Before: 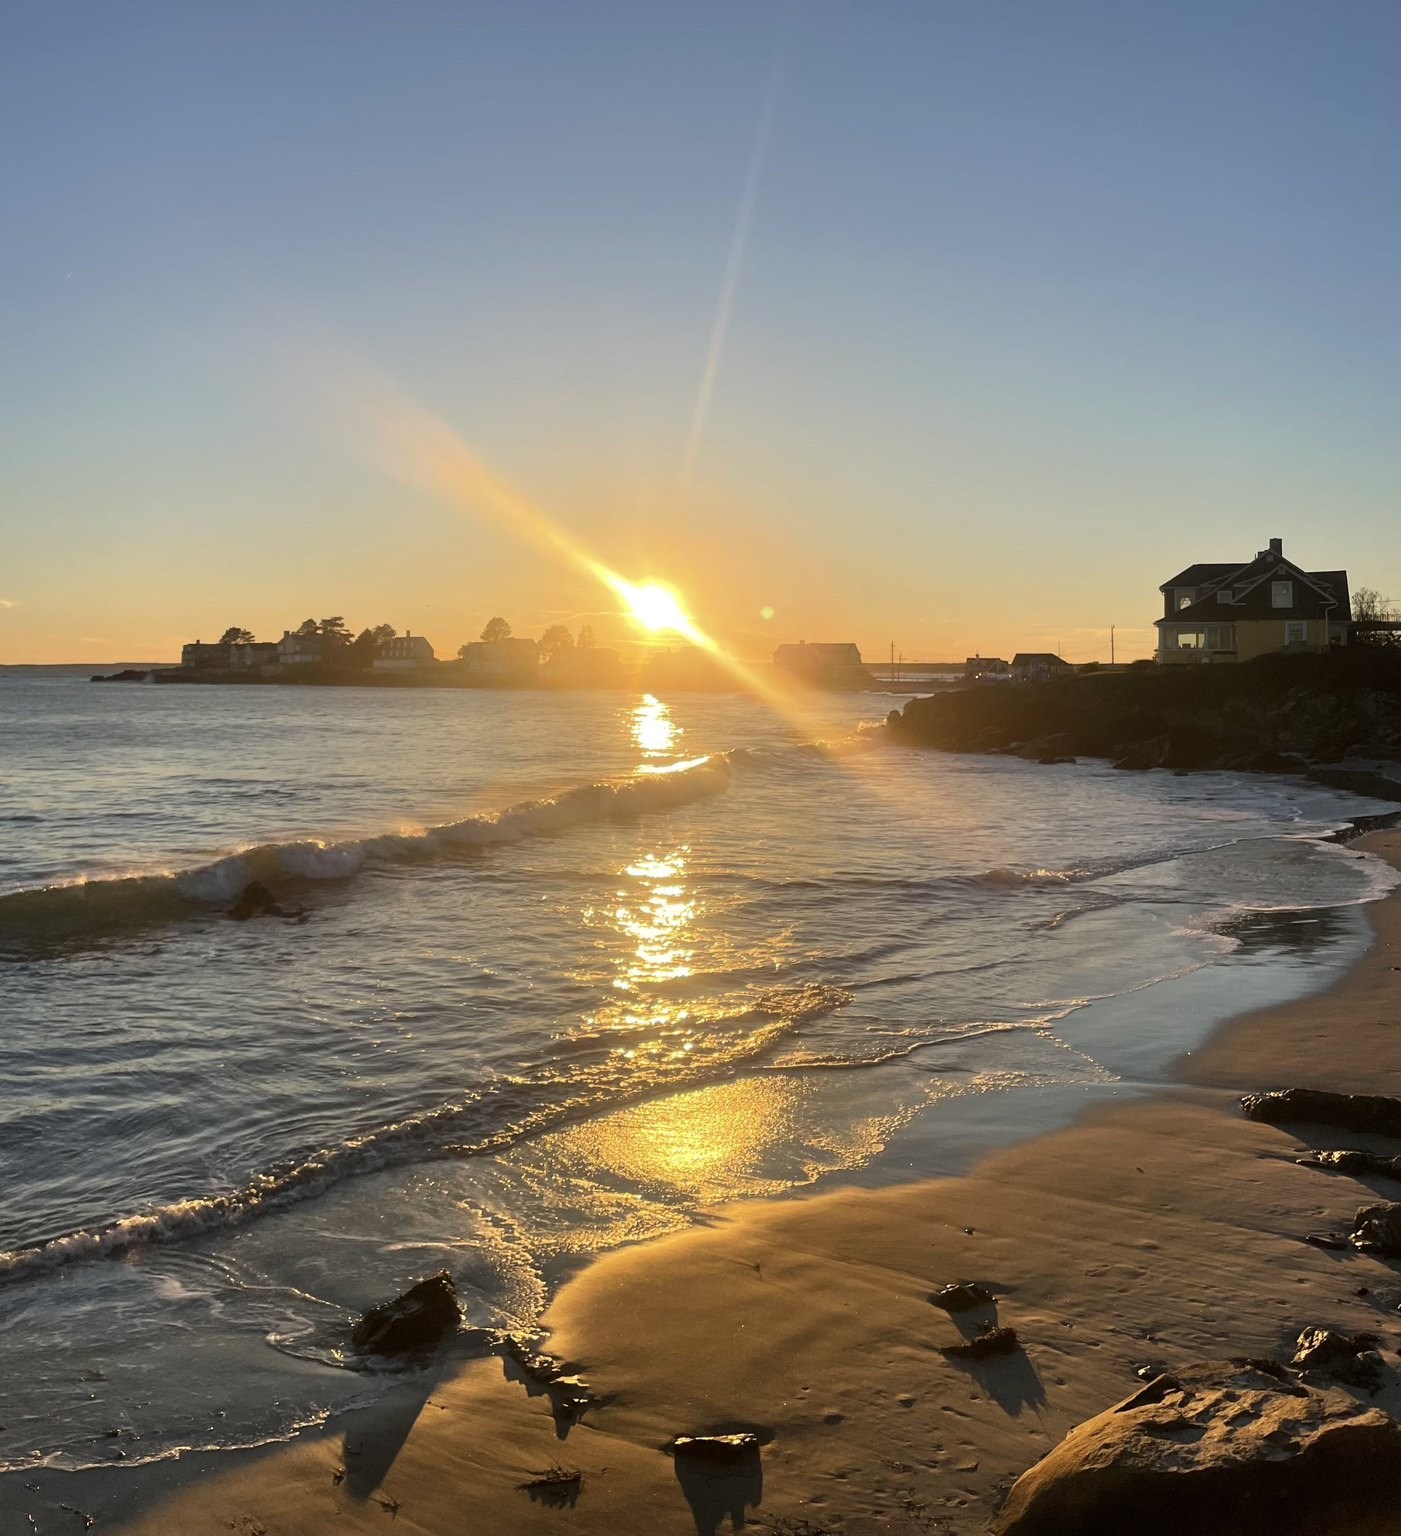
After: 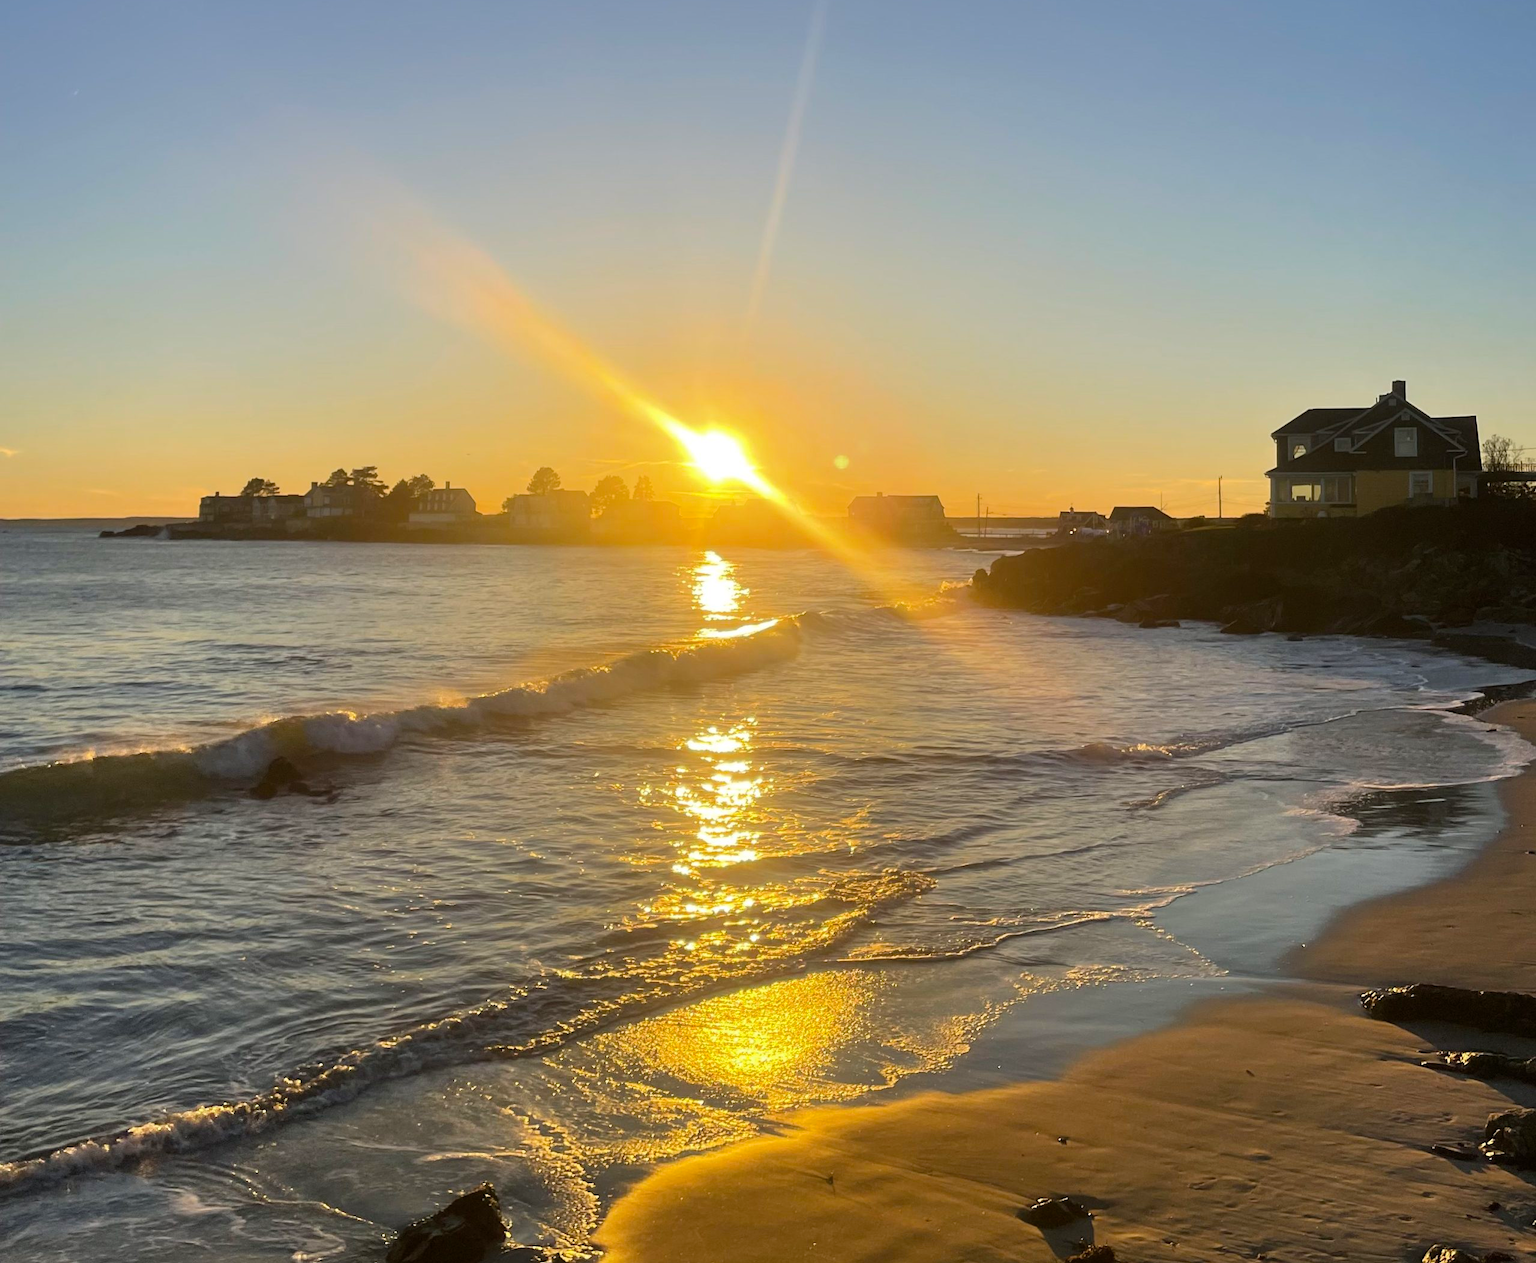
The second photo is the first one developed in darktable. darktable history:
color balance rgb: perceptual saturation grading › global saturation 20%, global vibrance 20%
crop and rotate: top 12.5%, bottom 12.5%
